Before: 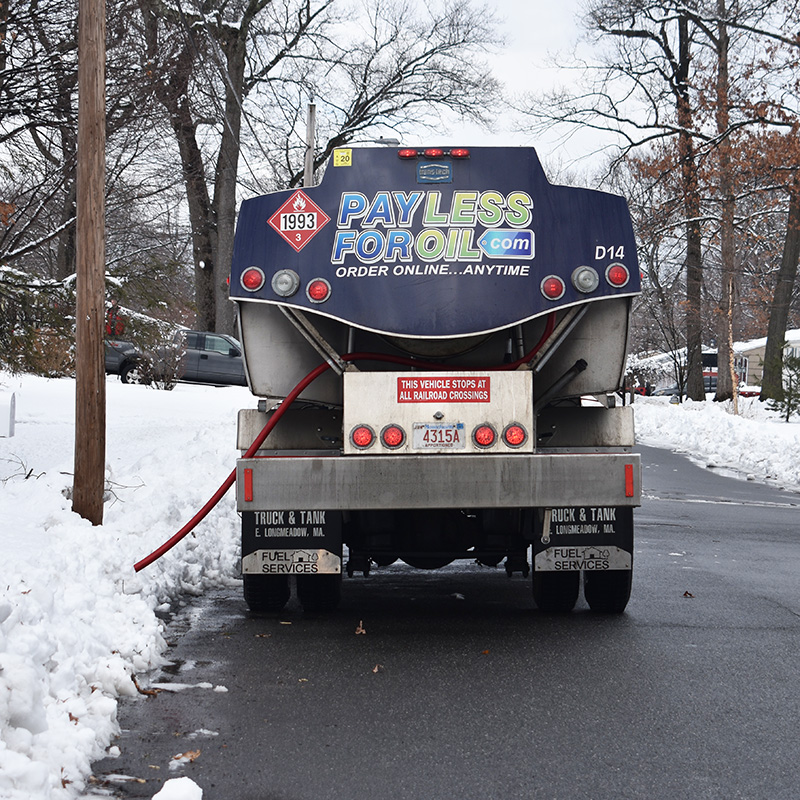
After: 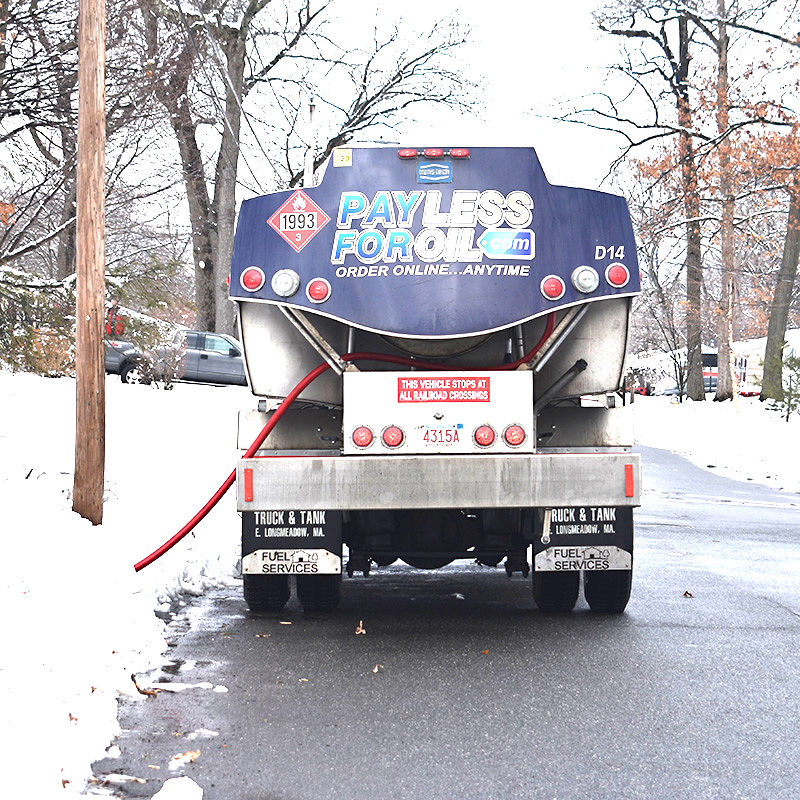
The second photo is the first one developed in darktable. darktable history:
exposure: exposure 2.008 EV, compensate highlight preservation false
sharpen: radius 5.332, amount 0.317, threshold 26.734
color zones: curves: ch0 [(0, 0.5) (0.143, 0.5) (0.286, 0.5) (0.429, 0.495) (0.571, 0.437) (0.714, 0.44) (0.857, 0.496) (1, 0.5)]
